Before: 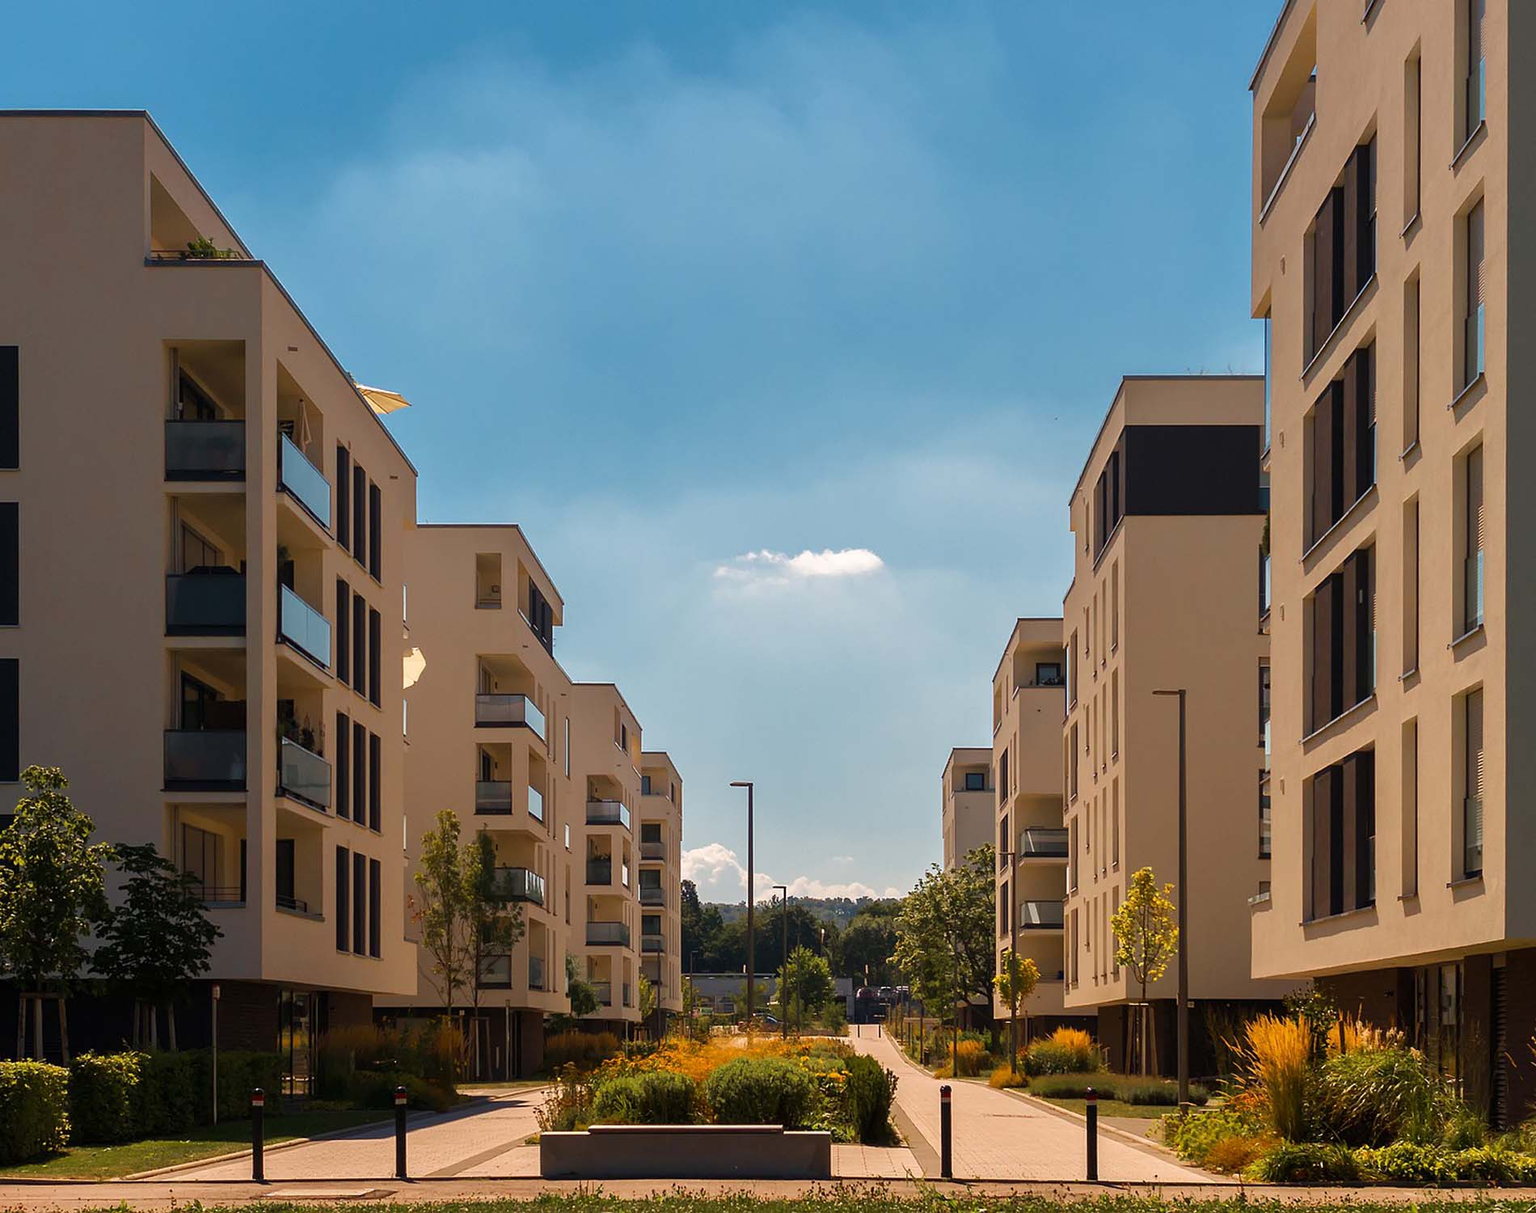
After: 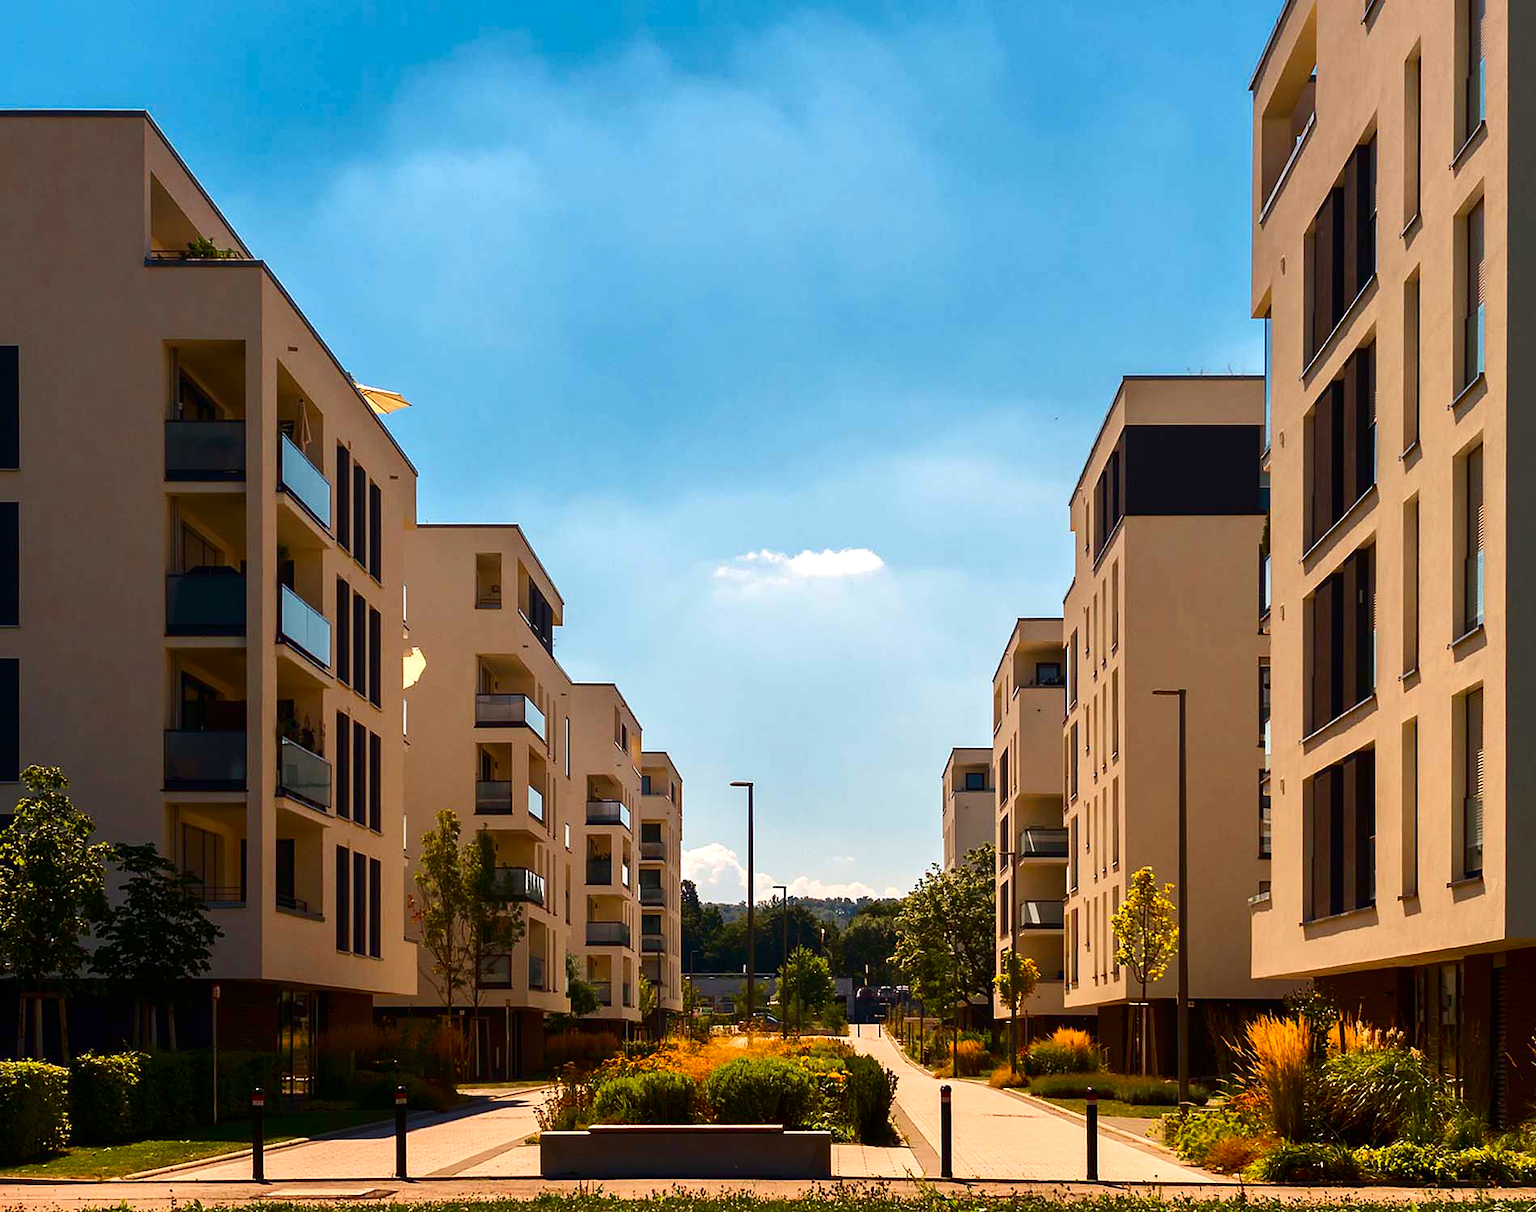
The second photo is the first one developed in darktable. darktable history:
contrast brightness saturation: contrast 0.19, brightness -0.11, saturation 0.21
exposure: black level correction 0, exposure 0.4 EV, compensate exposure bias true, compensate highlight preservation false
